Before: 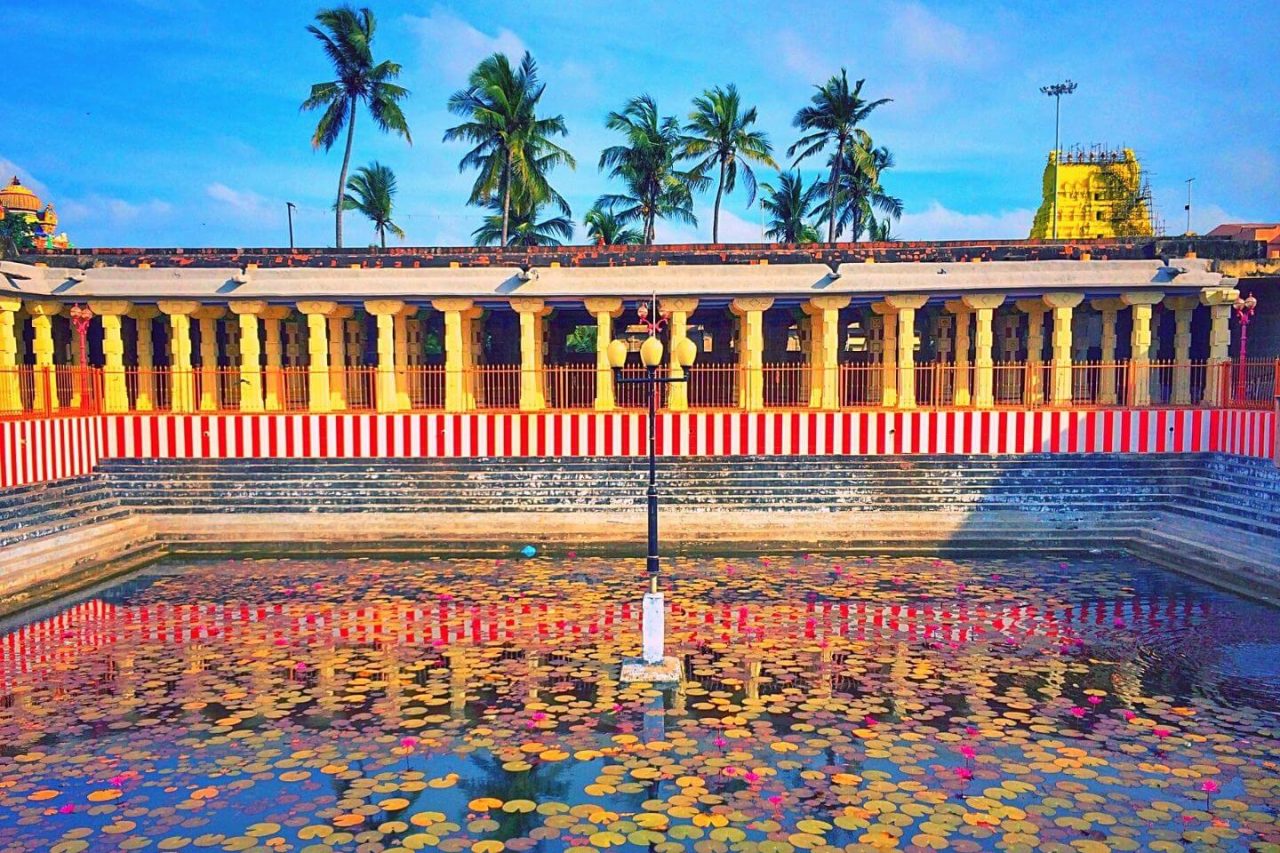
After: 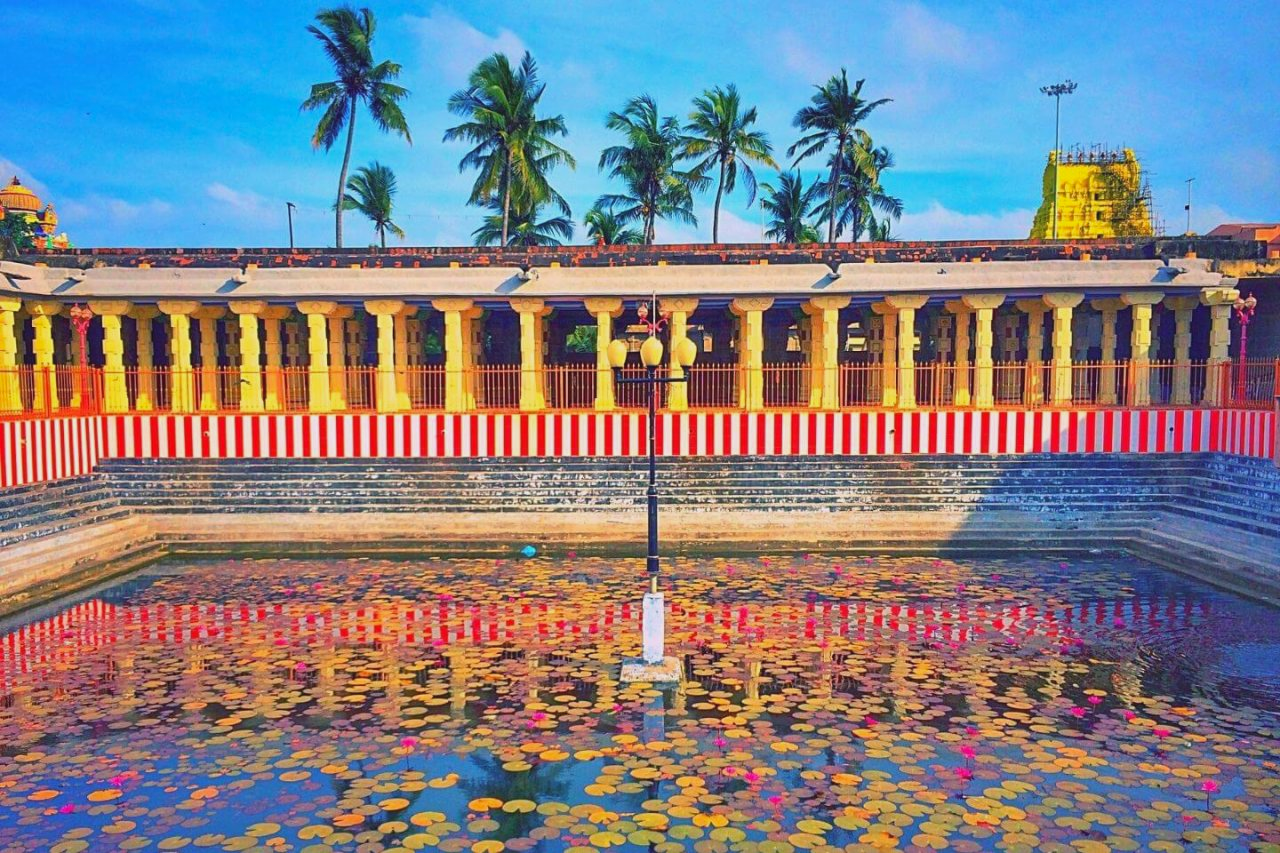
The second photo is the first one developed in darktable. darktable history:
contrast brightness saturation: contrast -0.11
white balance: emerald 1
